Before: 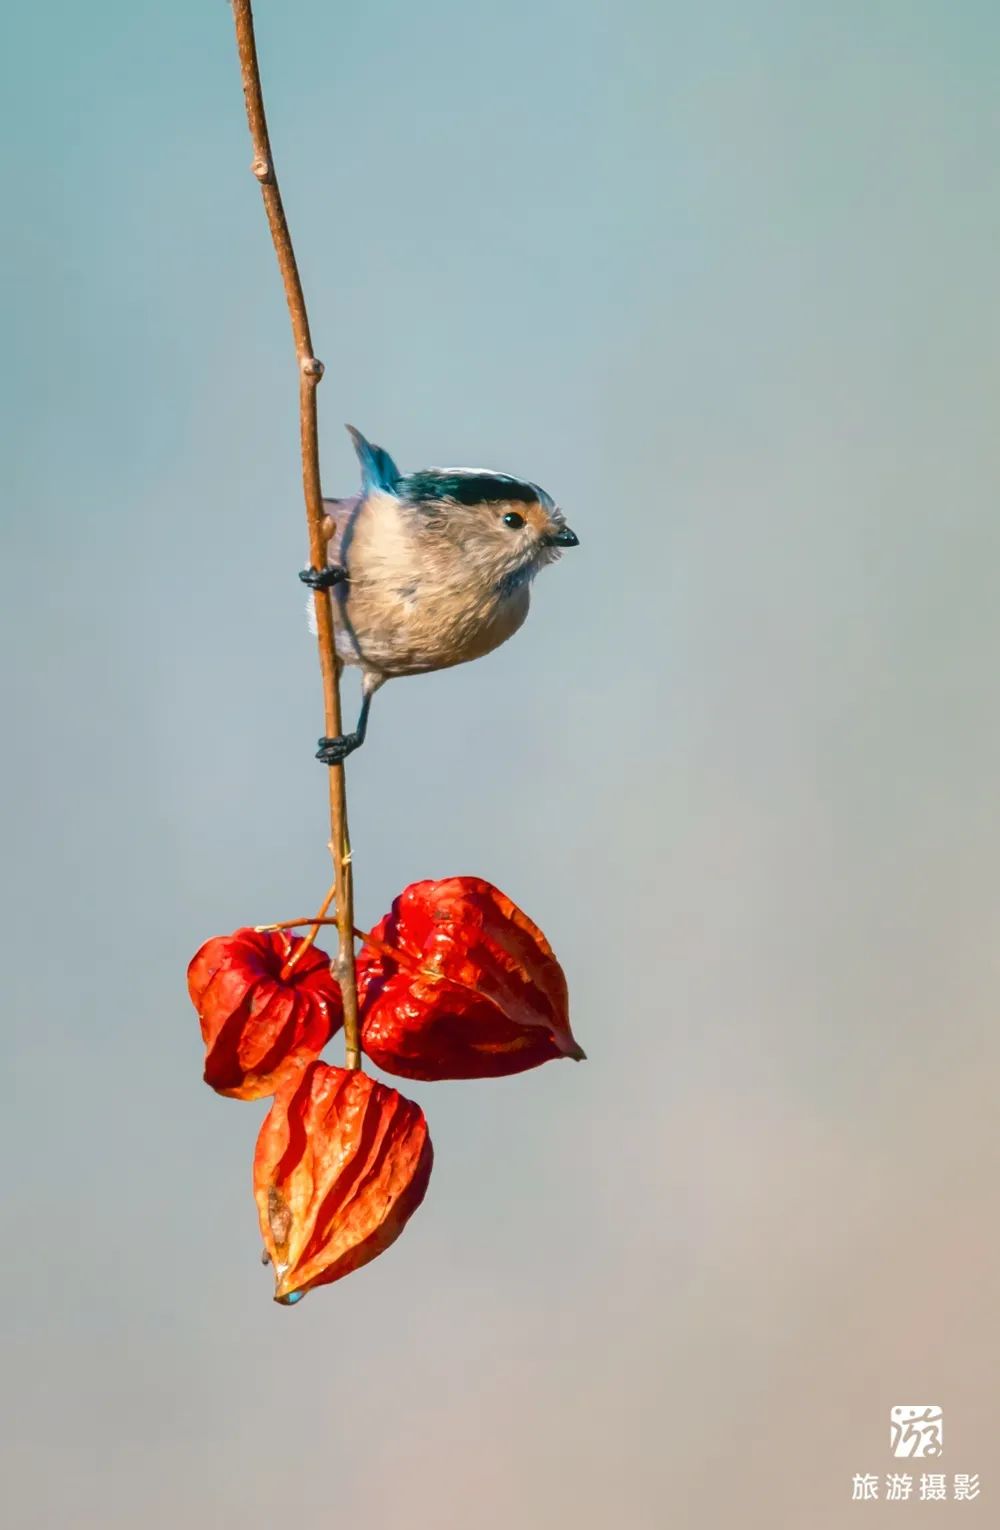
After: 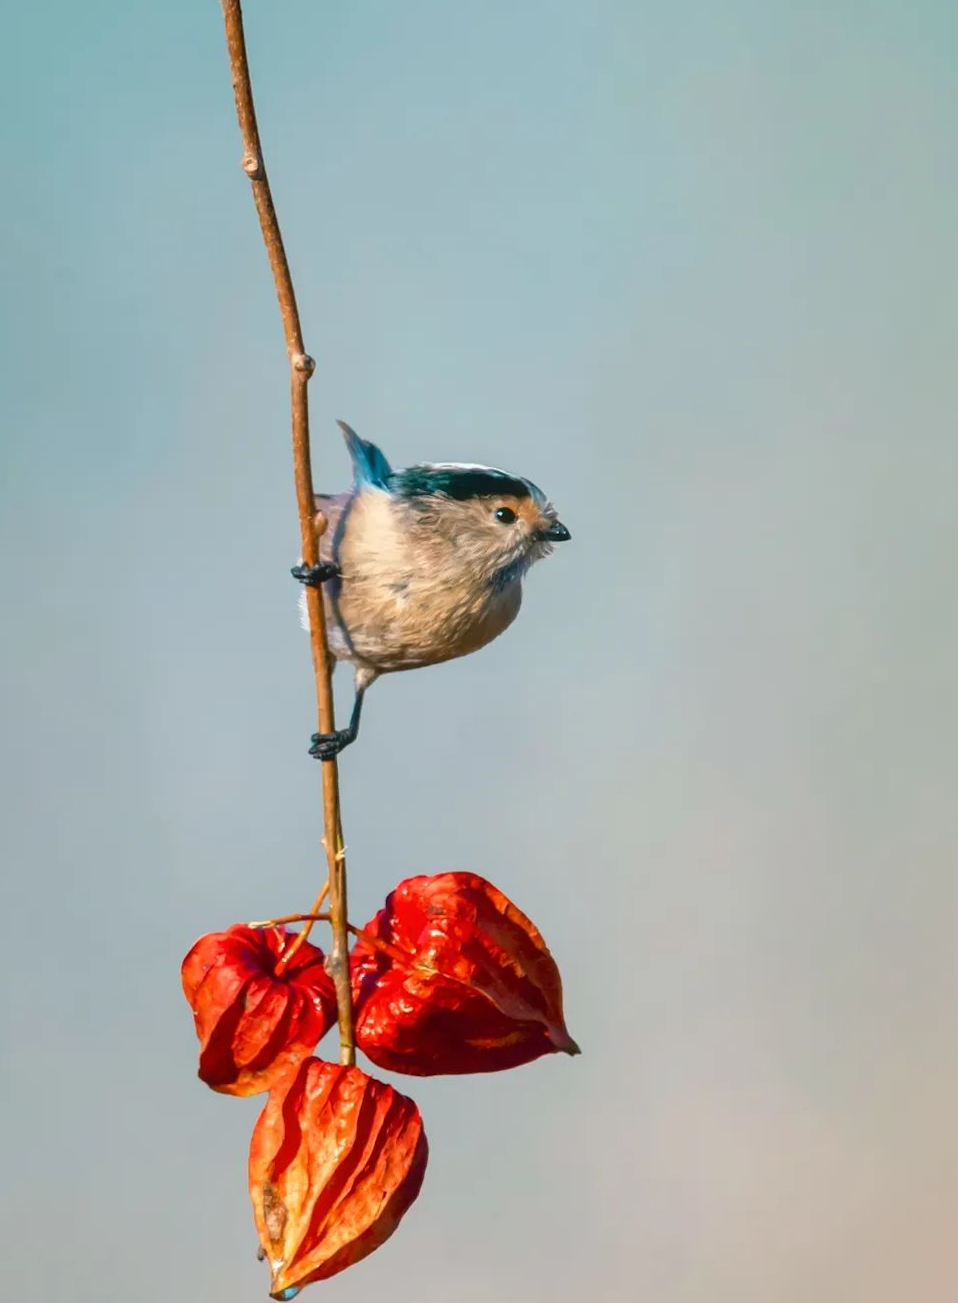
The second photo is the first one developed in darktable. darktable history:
crop and rotate: angle 0.283°, left 0.404%, right 3.051%, bottom 14.166%
